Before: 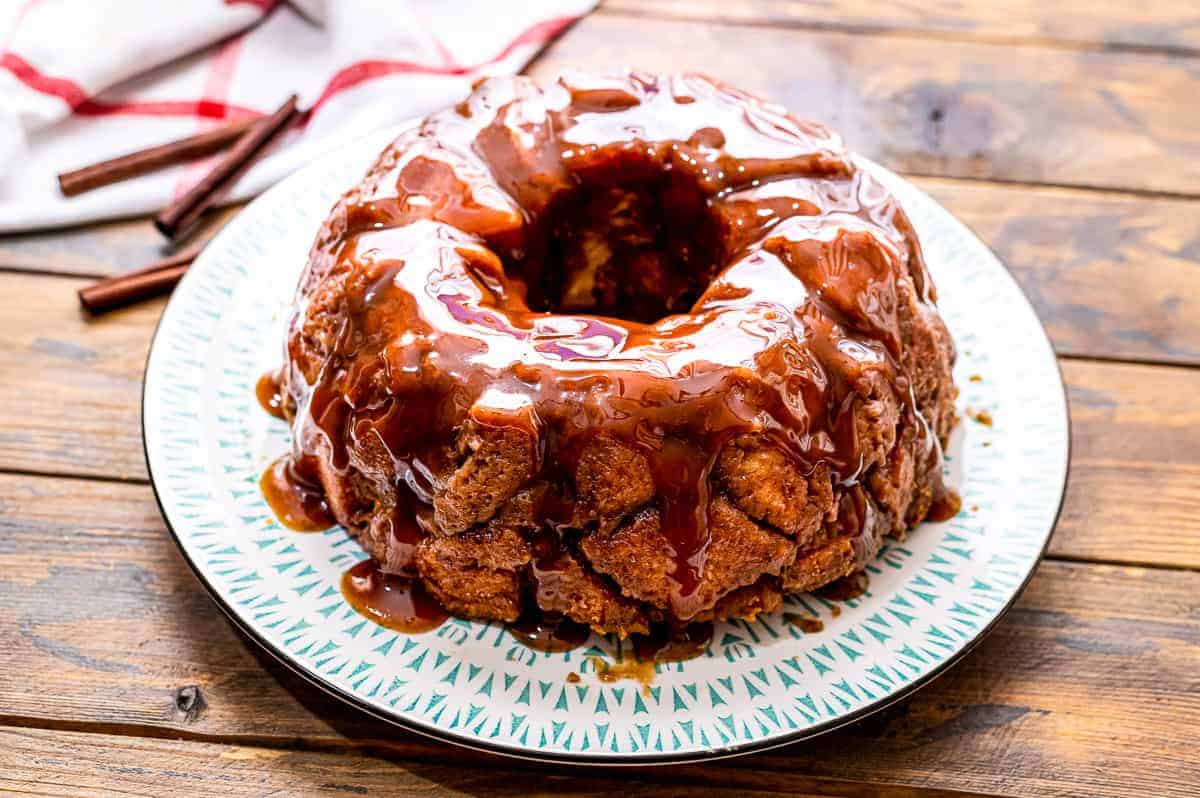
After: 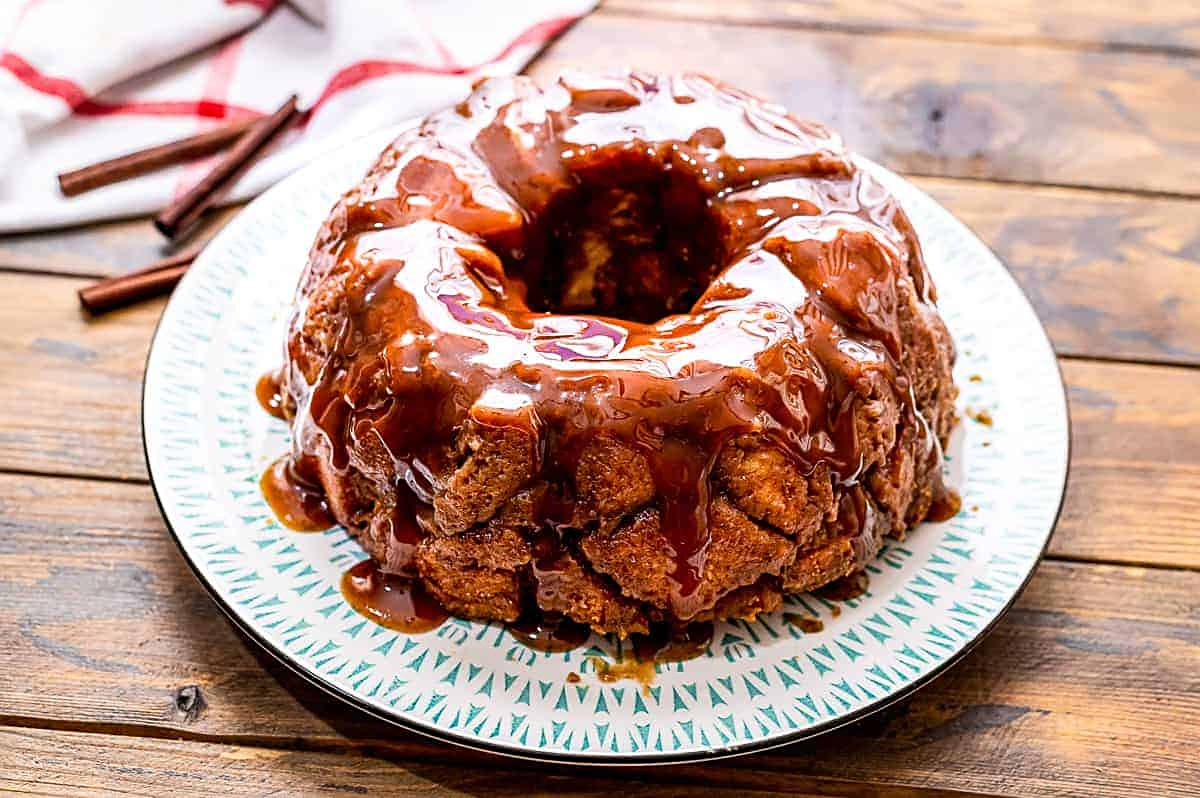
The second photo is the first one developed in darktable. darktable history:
sharpen: radius 1.901, amount 0.4, threshold 1.426
exposure: compensate highlight preservation false
